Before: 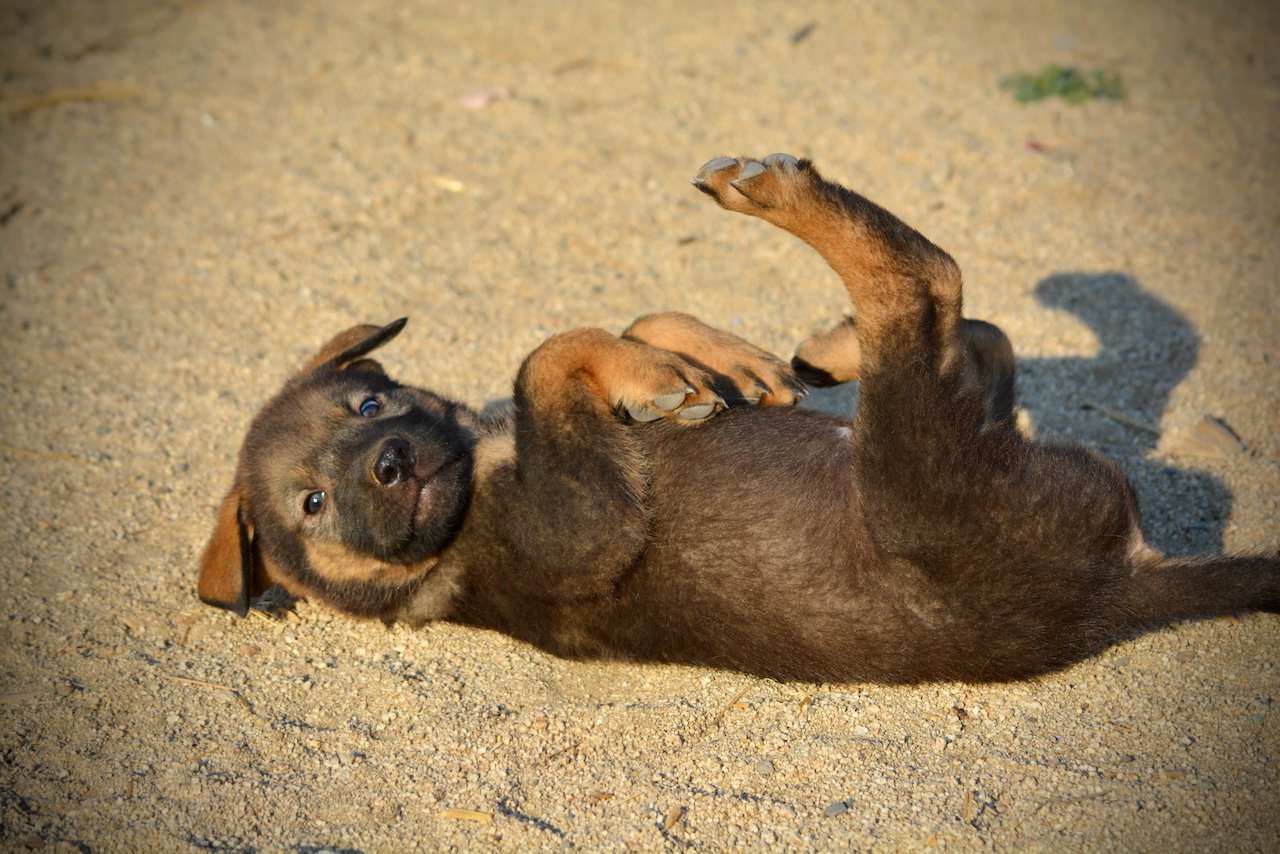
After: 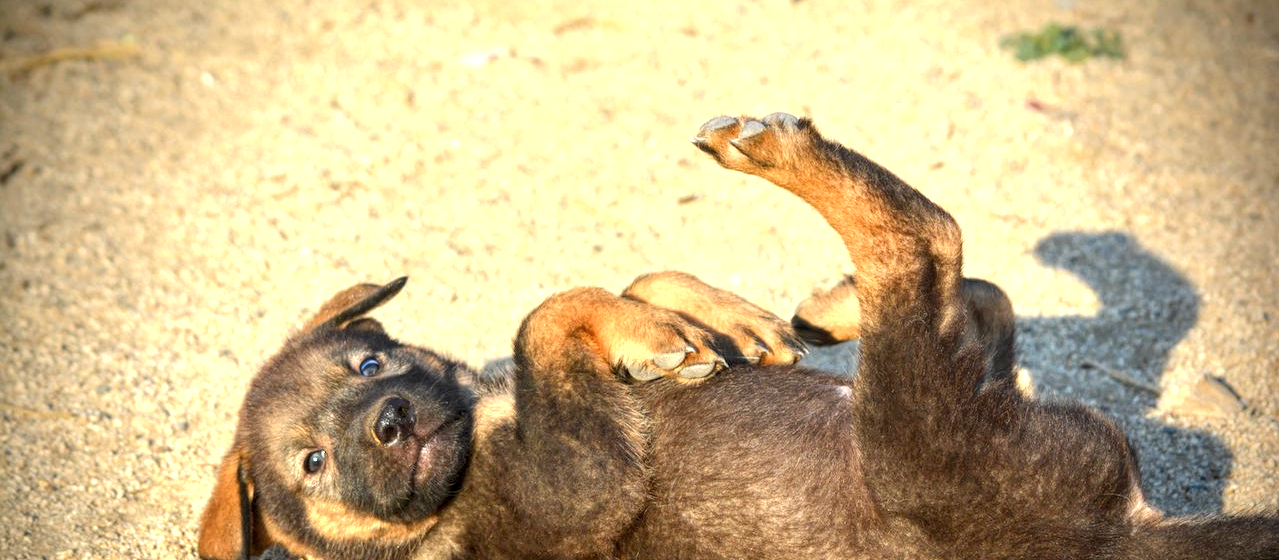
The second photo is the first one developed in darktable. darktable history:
local contrast: highlights 99%, shadows 86%, detail 160%, midtone range 0.2
crop and rotate: top 4.848%, bottom 29.503%
white balance: emerald 1
exposure: black level correction 0, exposure 1.1 EV, compensate exposure bias true, compensate highlight preservation false
